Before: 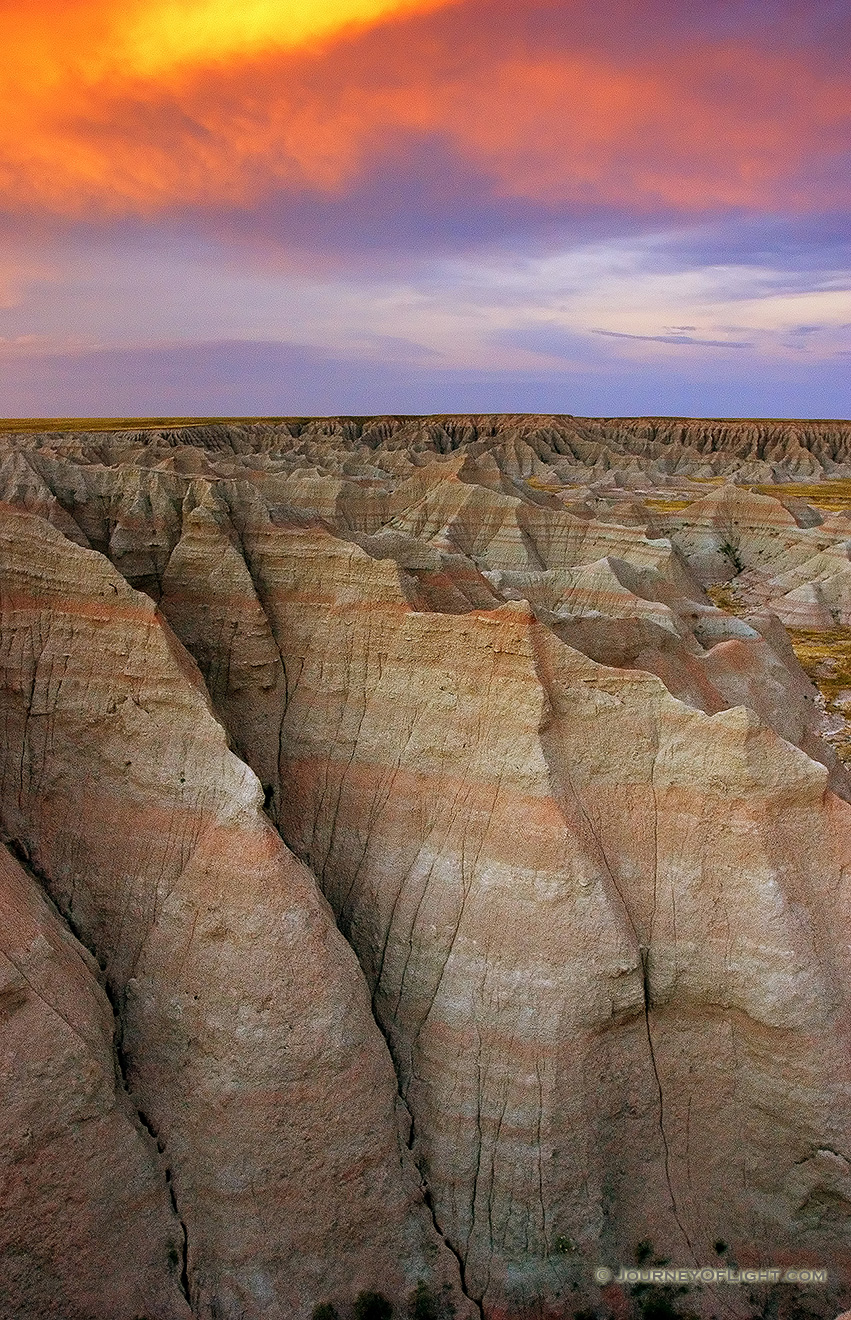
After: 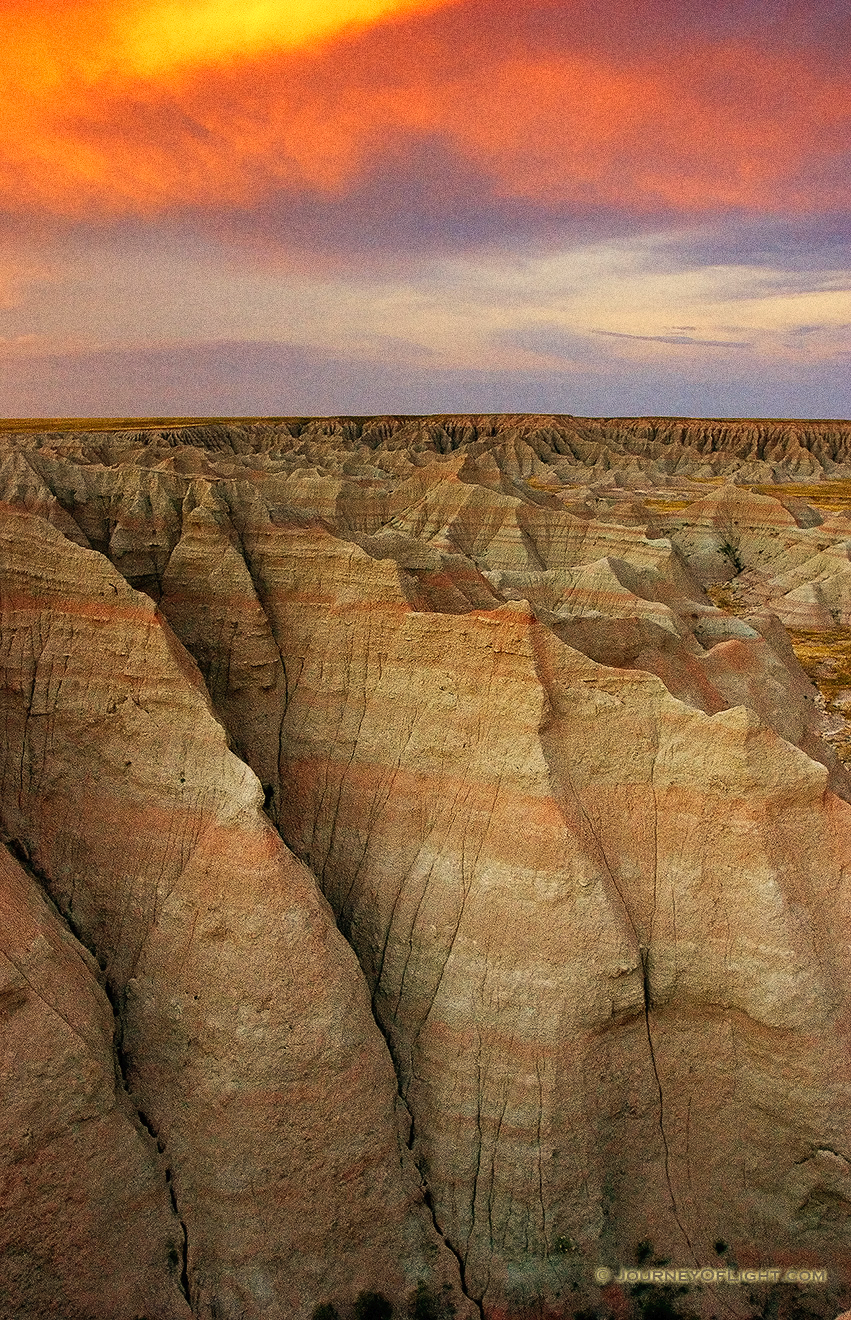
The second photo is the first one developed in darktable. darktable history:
grain: coarseness 0.09 ISO, strength 40%
tone curve: curves: ch0 [(0, 0) (0.003, 0.014) (0.011, 0.014) (0.025, 0.022) (0.044, 0.041) (0.069, 0.063) (0.1, 0.086) (0.136, 0.118) (0.177, 0.161) (0.224, 0.211) (0.277, 0.262) (0.335, 0.323) (0.399, 0.384) (0.468, 0.459) (0.543, 0.54) (0.623, 0.624) (0.709, 0.711) (0.801, 0.796) (0.898, 0.879) (1, 1)], preserve colors none
white balance: red 1.08, blue 0.791
